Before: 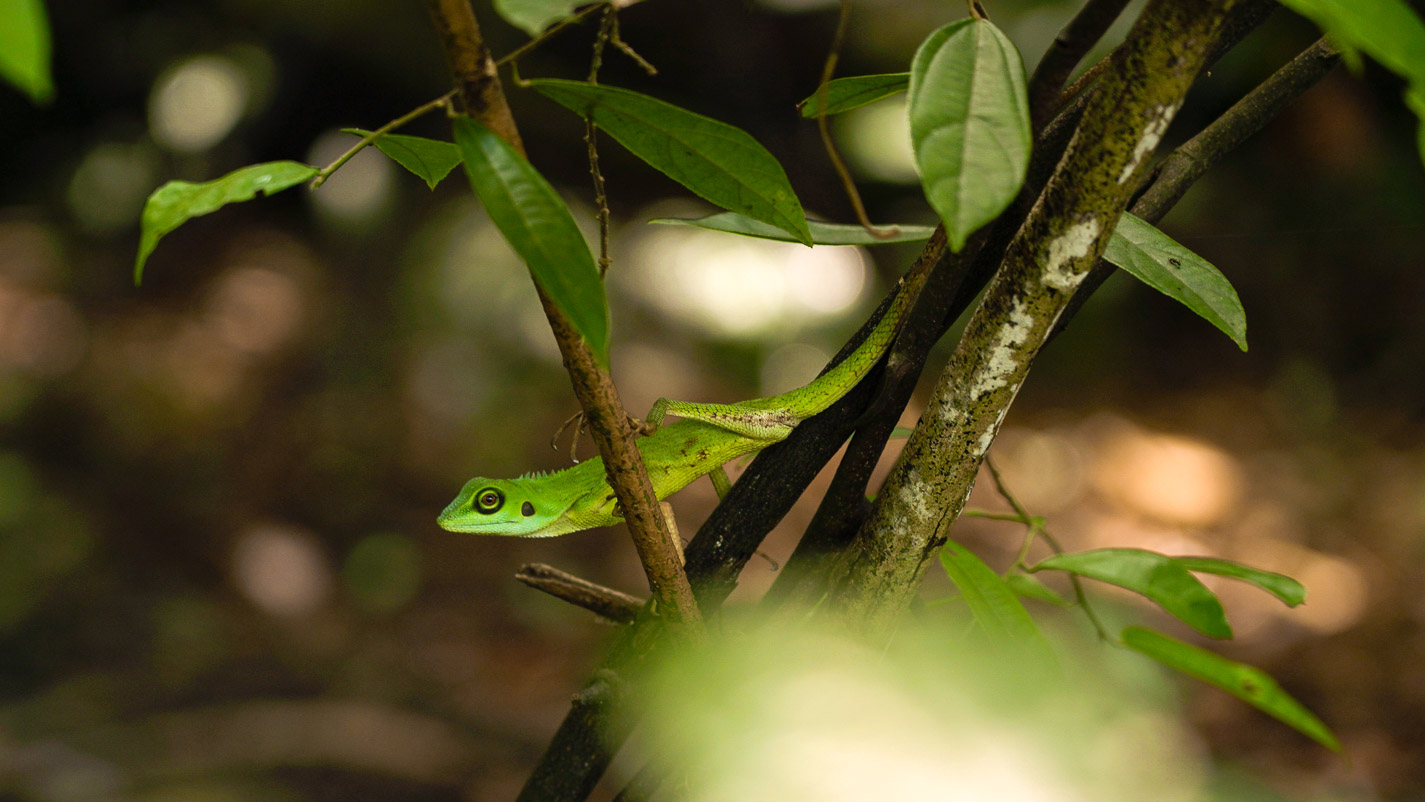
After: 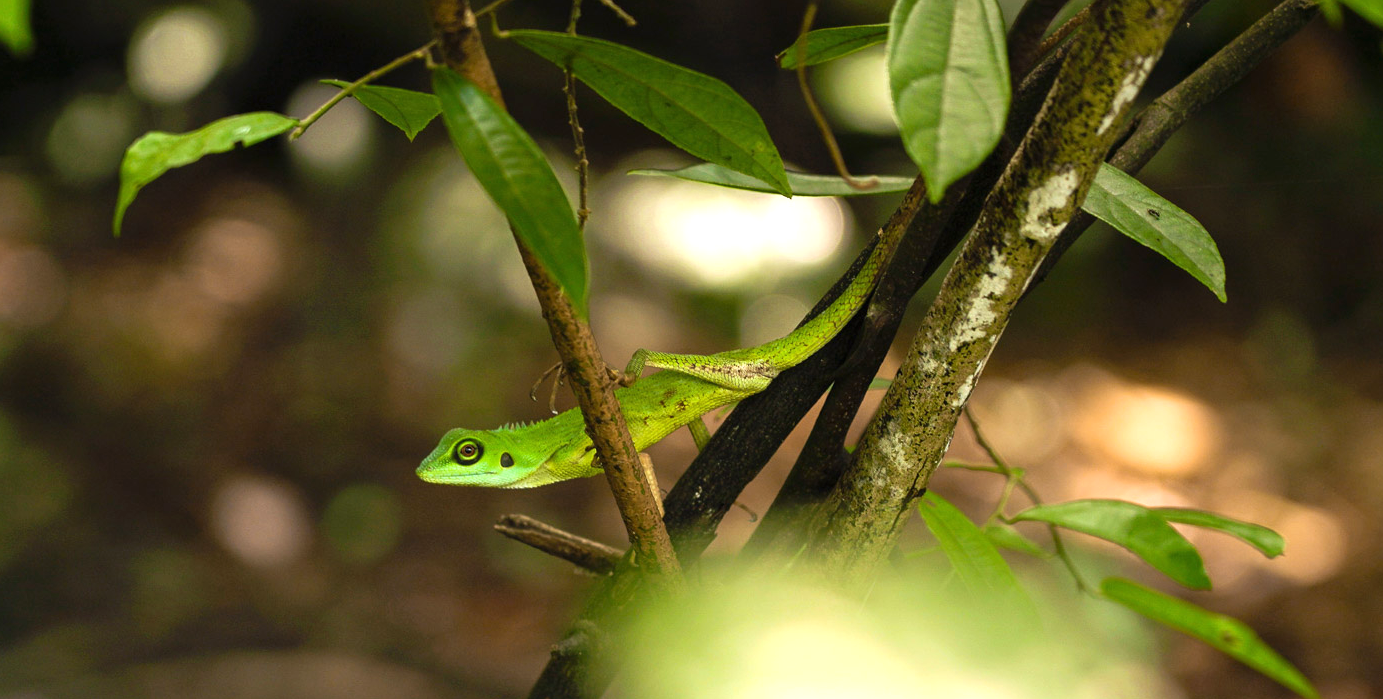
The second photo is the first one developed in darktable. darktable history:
crop: left 1.507%, top 6.147%, right 1.379%, bottom 6.637%
exposure: black level correction 0, exposure 0.5 EV, compensate exposure bias true, compensate highlight preservation false
